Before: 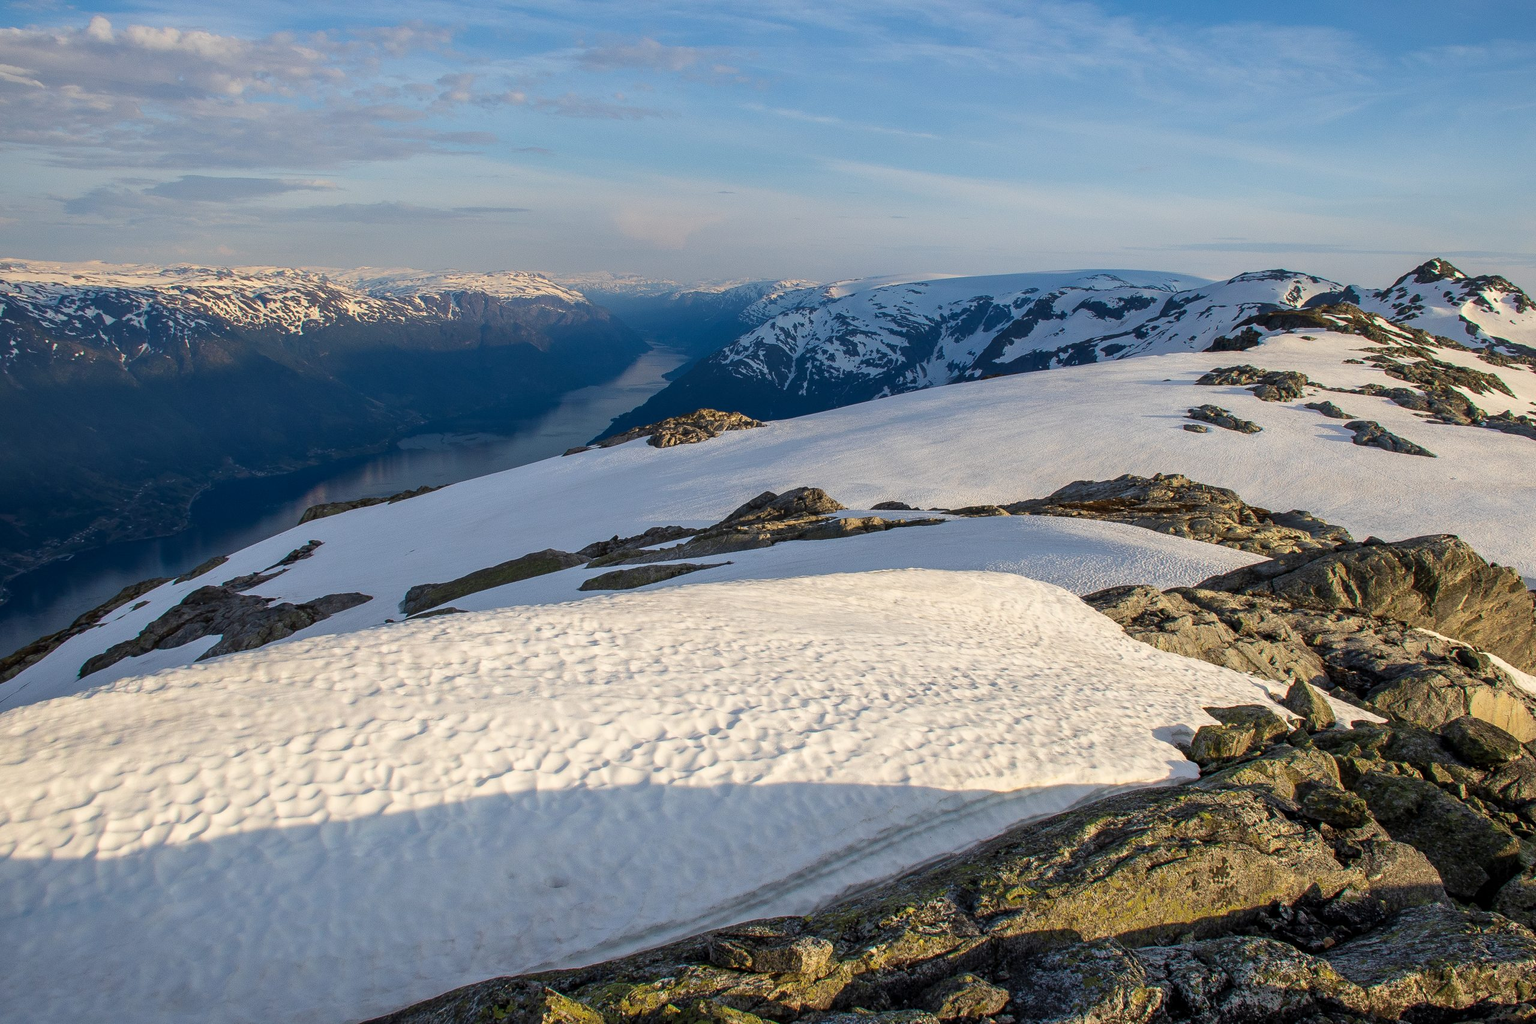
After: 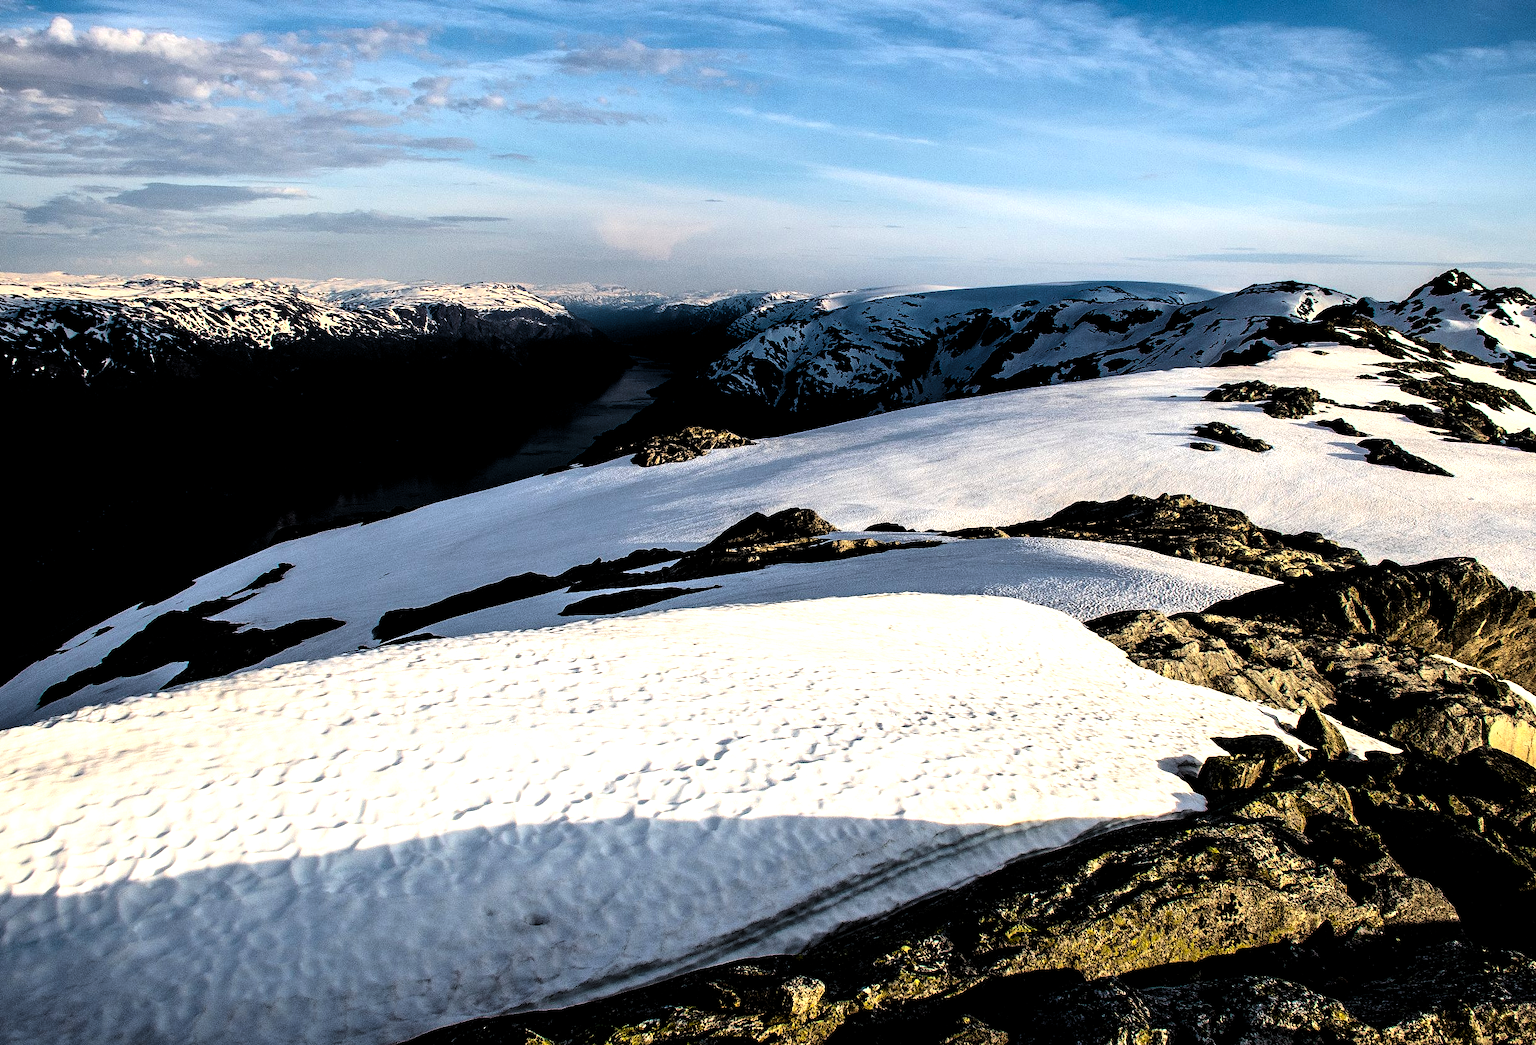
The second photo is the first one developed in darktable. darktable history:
exposure: exposure -0.041 EV, compensate exposure bias true, compensate highlight preservation false
crop and rotate: left 2.723%, right 1.286%, bottom 1.988%
contrast brightness saturation: contrast 0.224, brightness -0.19, saturation 0.241
tone curve: curves: ch0 [(0, 0) (0.003, 0.04) (0.011, 0.04) (0.025, 0.043) (0.044, 0.049) (0.069, 0.066) (0.1, 0.095) (0.136, 0.121) (0.177, 0.154) (0.224, 0.211) (0.277, 0.281) (0.335, 0.358) (0.399, 0.452) (0.468, 0.54) (0.543, 0.628) (0.623, 0.721) (0.709, 0.801) (0.801, 0.883) (0.898, 0.948) (1, 1)], color space Lab, independent channels, preserve colors none
levels: levels [0.129, 0.519, 0.867]
